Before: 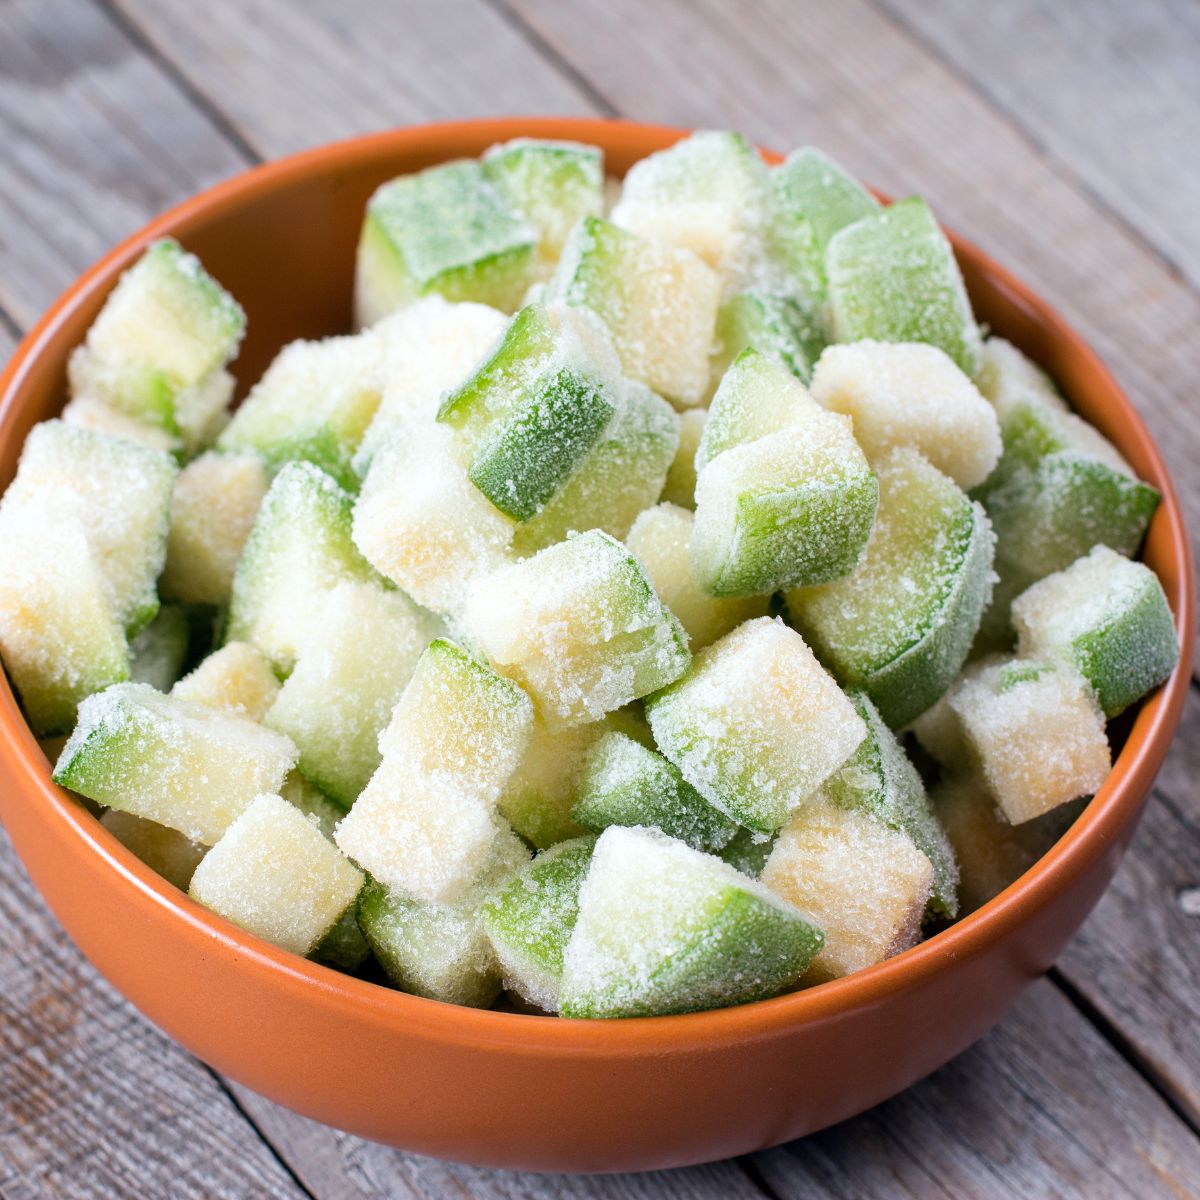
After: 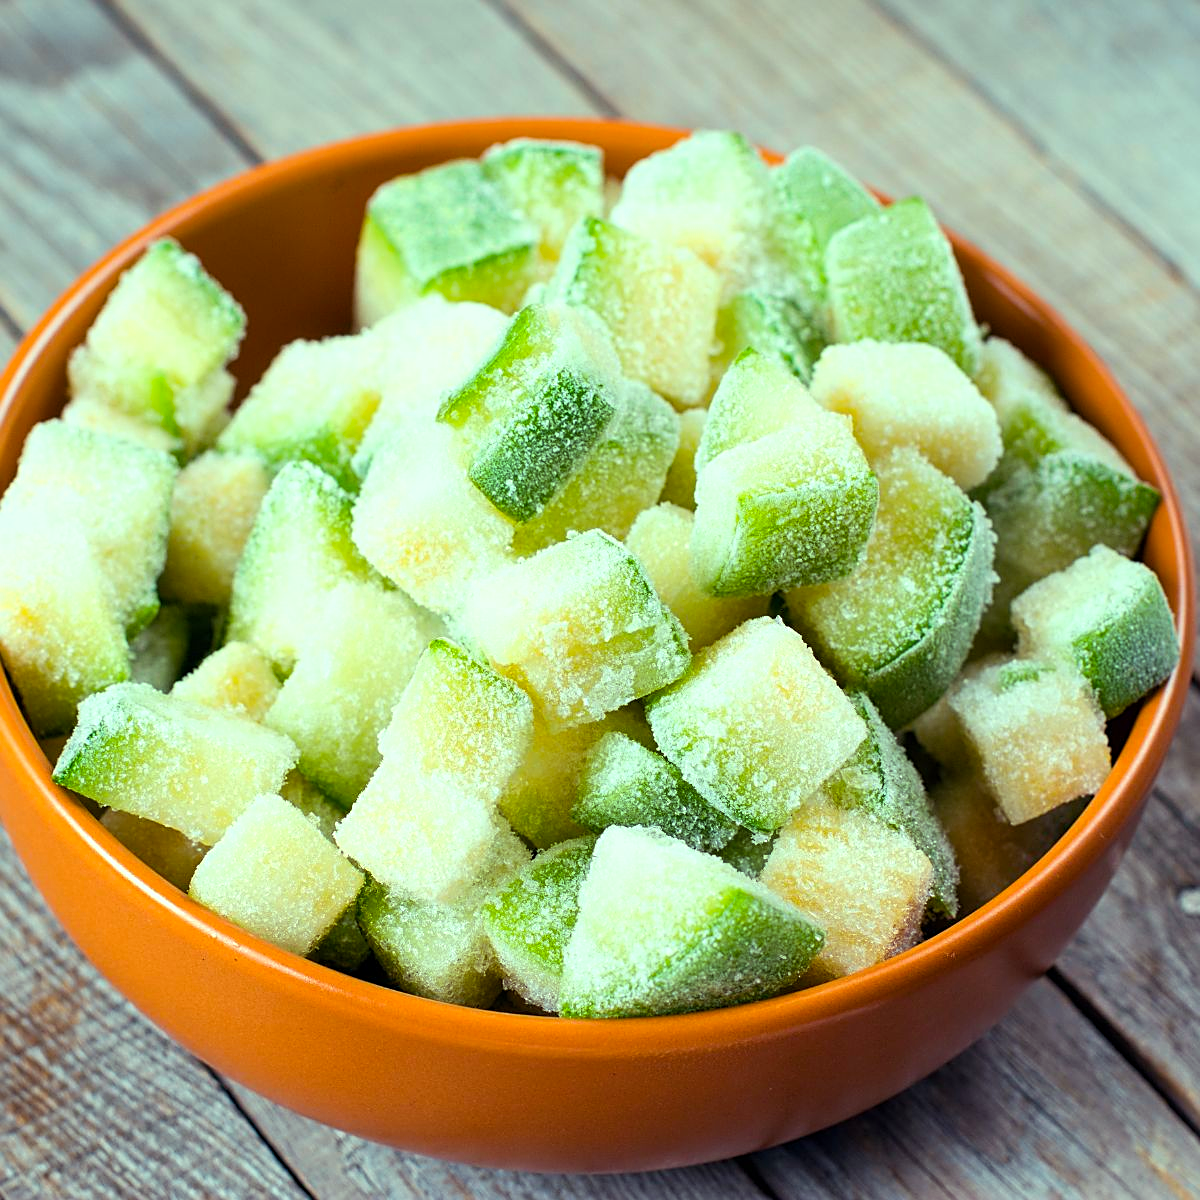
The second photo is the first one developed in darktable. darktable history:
sharpen: radius 1.967
color balance rgb: highlights gain › luminance 15.313%, highlights gain › chroma 6.984%, highlights gain › hue 124.12°, linear chroma grading › global chroma 0.878%, perceptual saturation grading › global saturation 19.842%, global vibrance 20%
